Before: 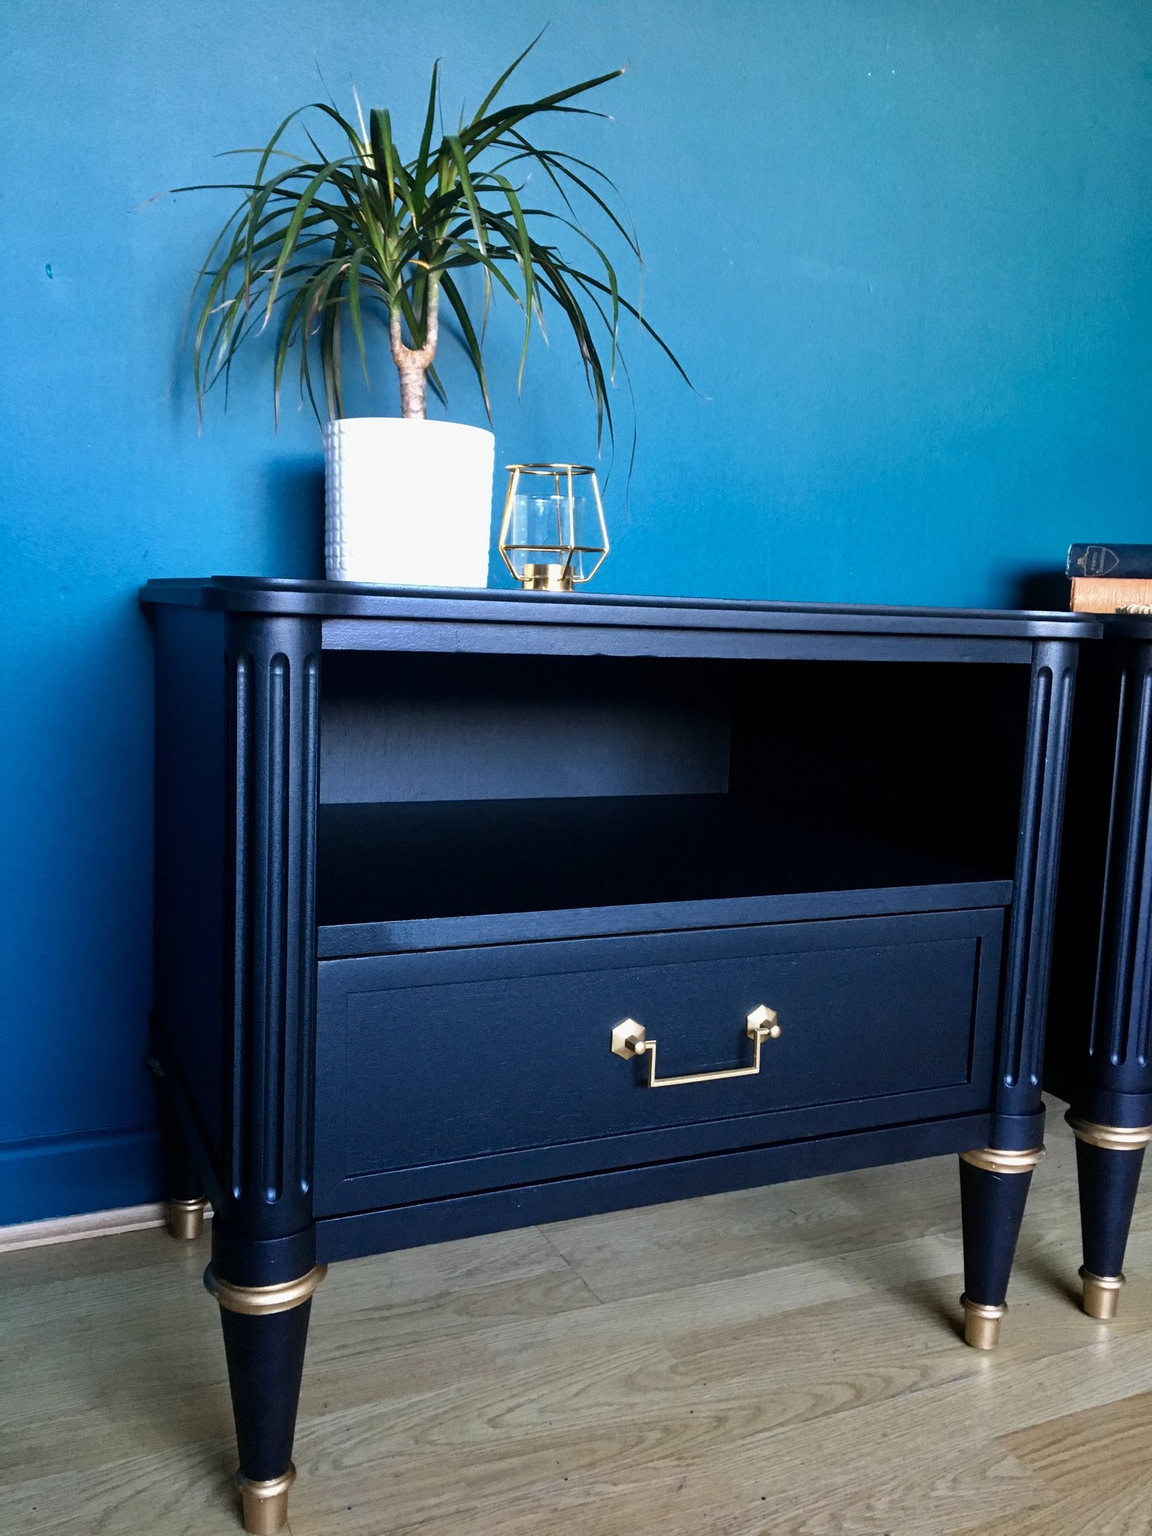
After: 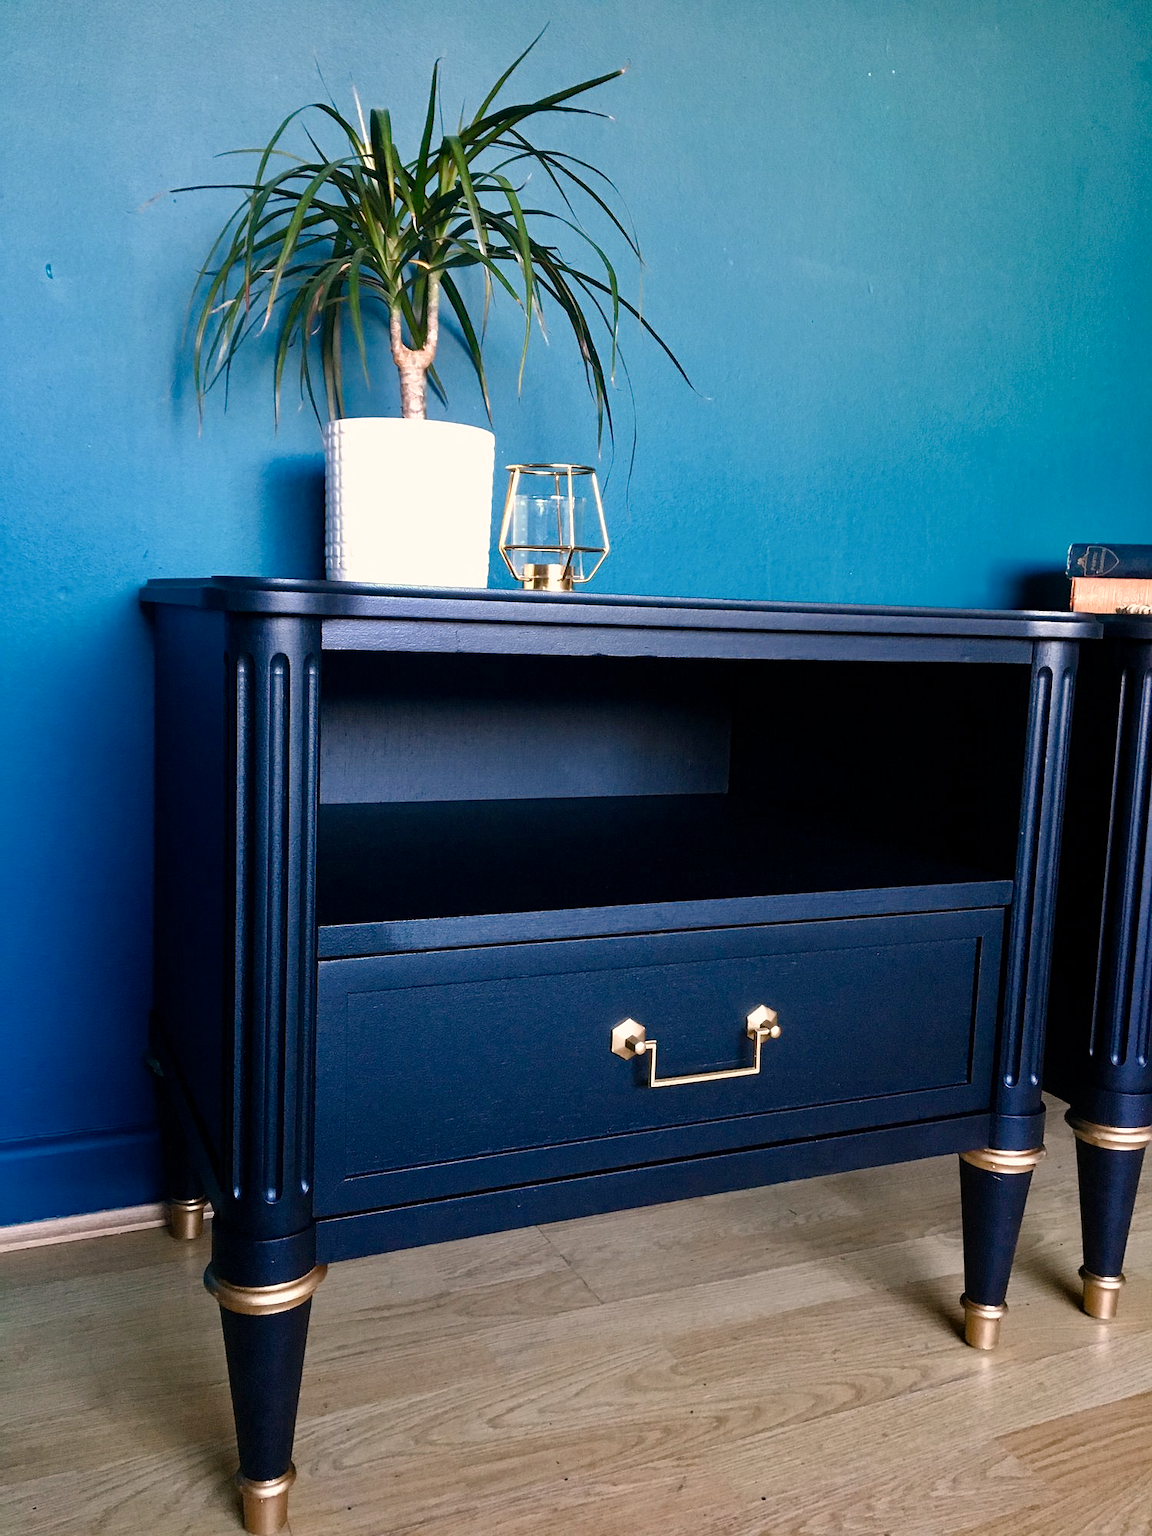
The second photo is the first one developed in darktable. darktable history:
sharpen: radius 1
color balance rgb: perceptual saturation grading › global saturation 20%, perceptual saturation grading › highlights -50%, perceptual saturation grading › shadows 30%
white balance: red 1.127, blue 0.943
